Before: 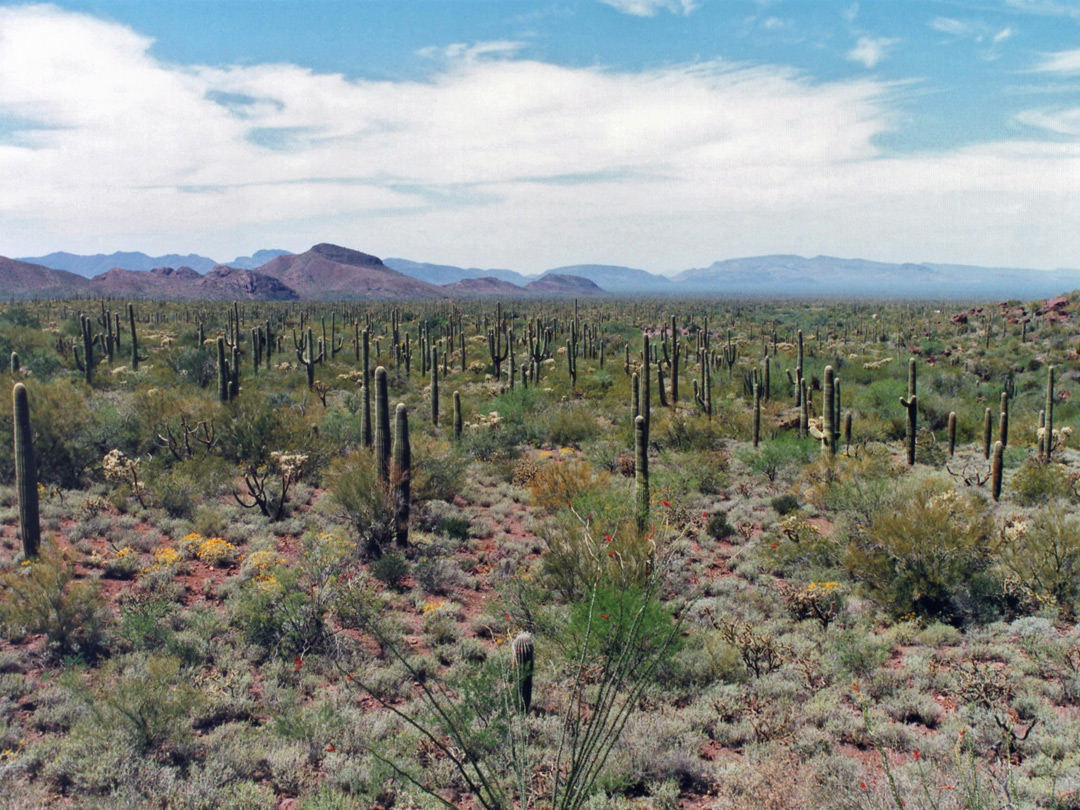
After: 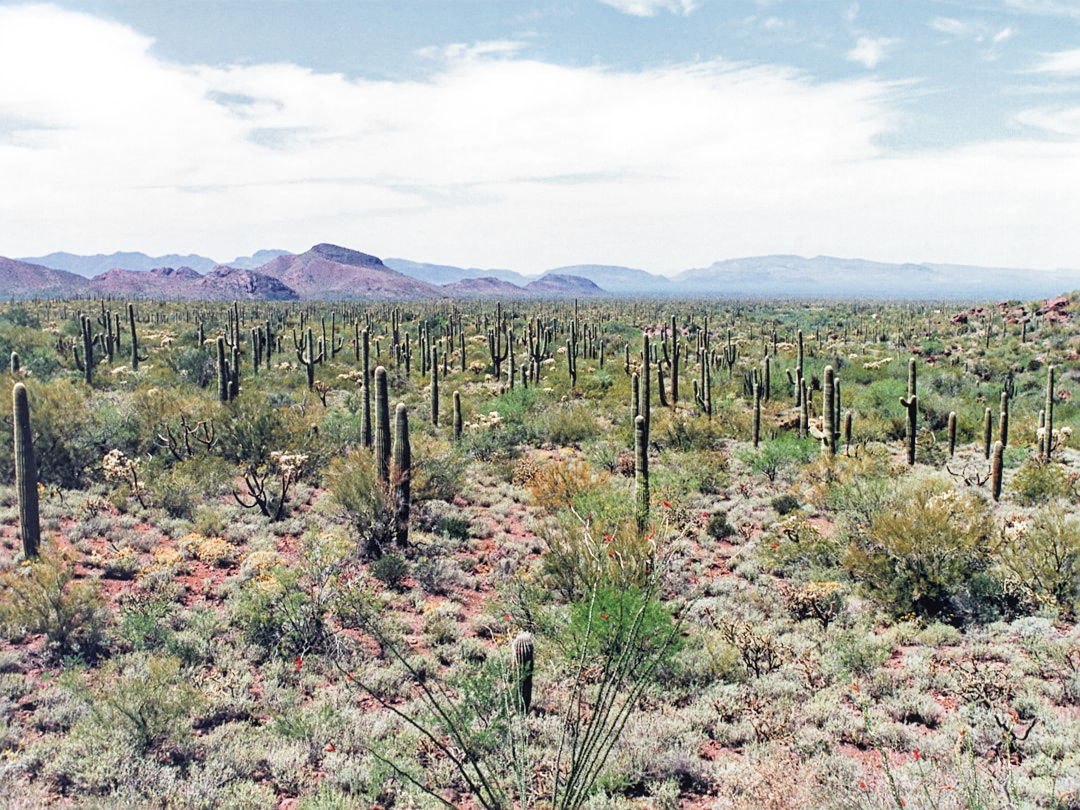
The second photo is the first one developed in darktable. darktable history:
bloom: size 3%, threshold 100%, strength 0%
sharpen: on, module defaults
filmic rgb: middle gray luminance 9.23%, black relative exposure -10.55 EV, white relative exposure 3.45 EV, threshold 6 EV, target black luminance 0%, hardness 5.98, latitude 59.69%, contrast 1.087, highlights saturation mix 5%, shadows ↔ highlights balance 29.23%, add noise in highlights 0, color science v3 (2019), use custom middle-gray values true, iterations of high-quality reconstruction 0, contrast in highlights soft, enable highlight reconstruction true
local contrast: detail 110%
